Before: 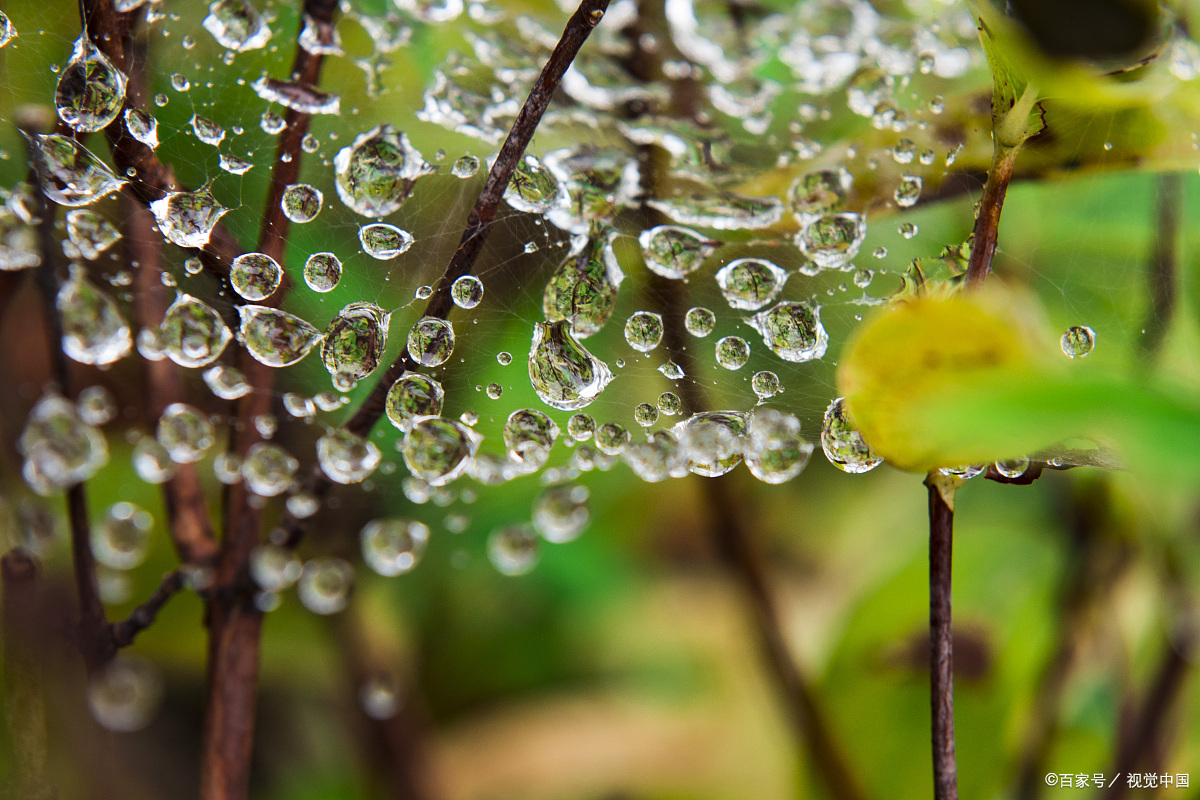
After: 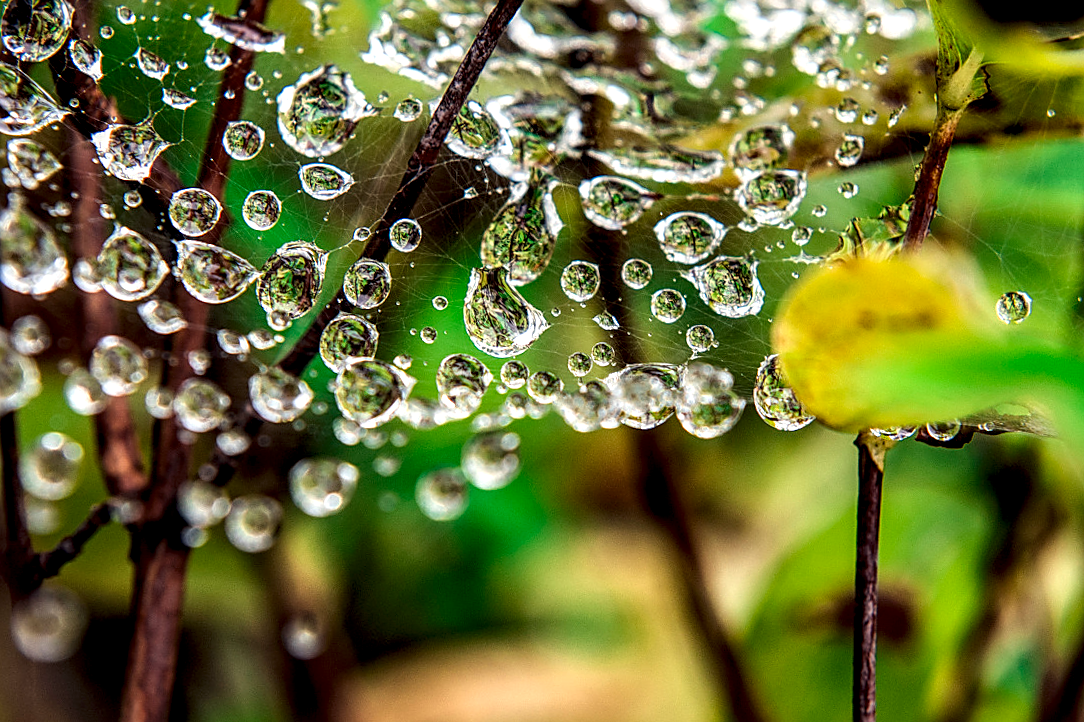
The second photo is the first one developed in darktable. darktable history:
sharpen: on, module defaults
color correction: highlights a* 0.495, highlights b* 2.64, shadows a* -1.08, shadows b* -4.77
crop and rotate: angle -2.11°, left 3.11%, top 4.259%, right 1.581%, bottom 0.545%
local contrast: highlights 17%, detail 186%
contrast brightness saturation: contrast 0.053
